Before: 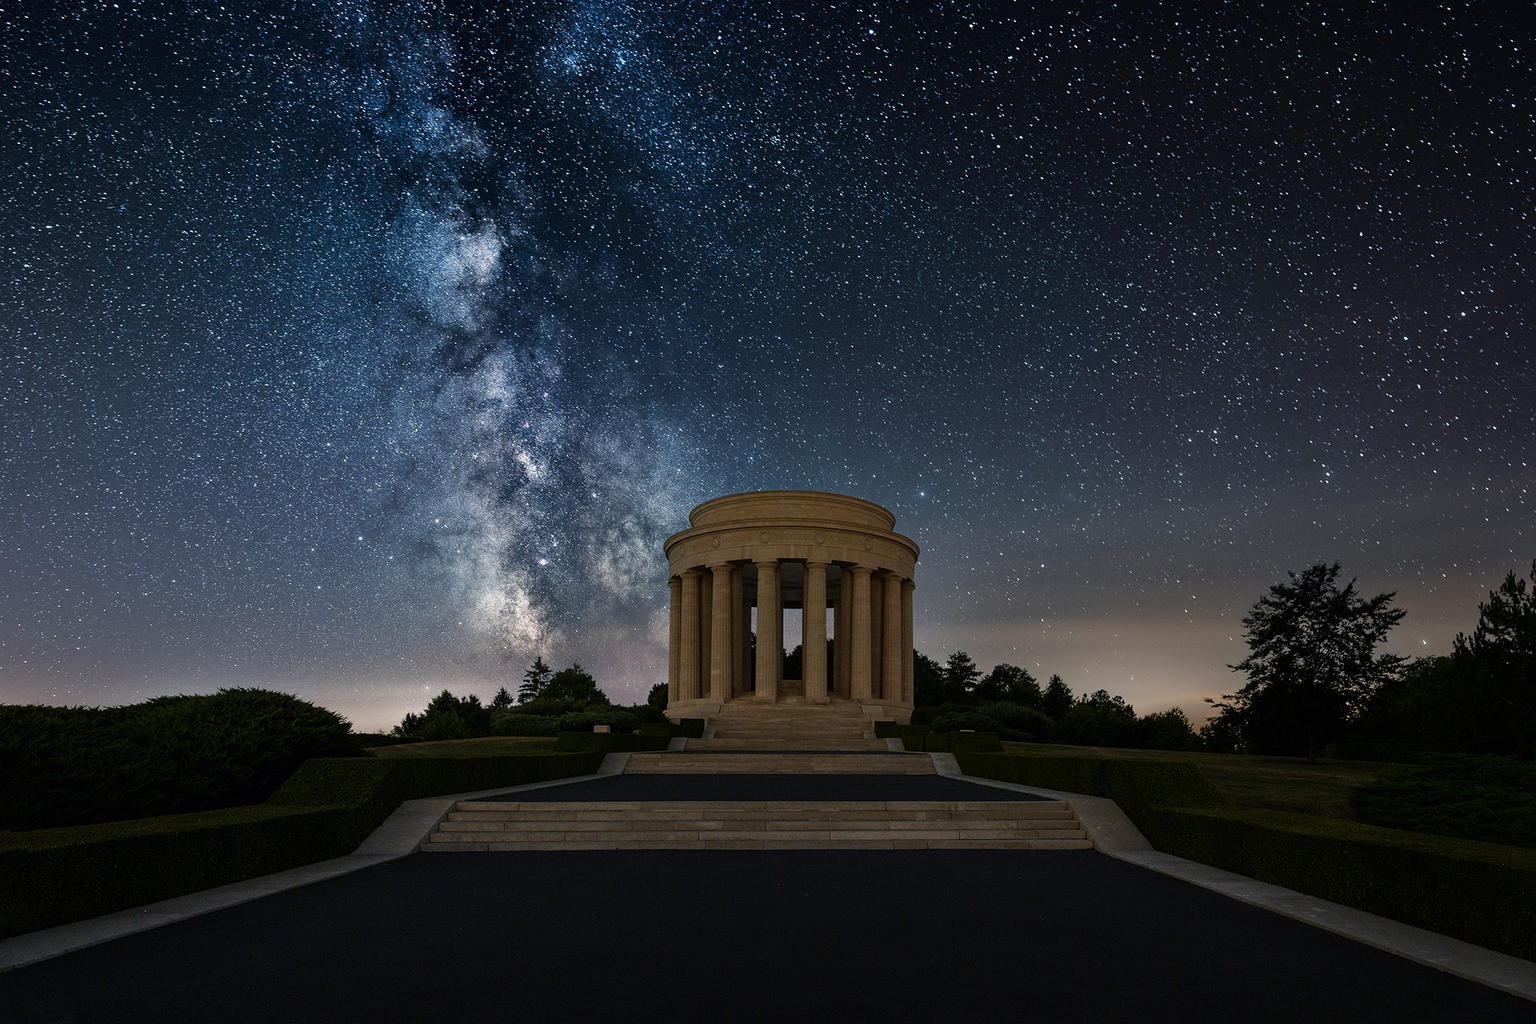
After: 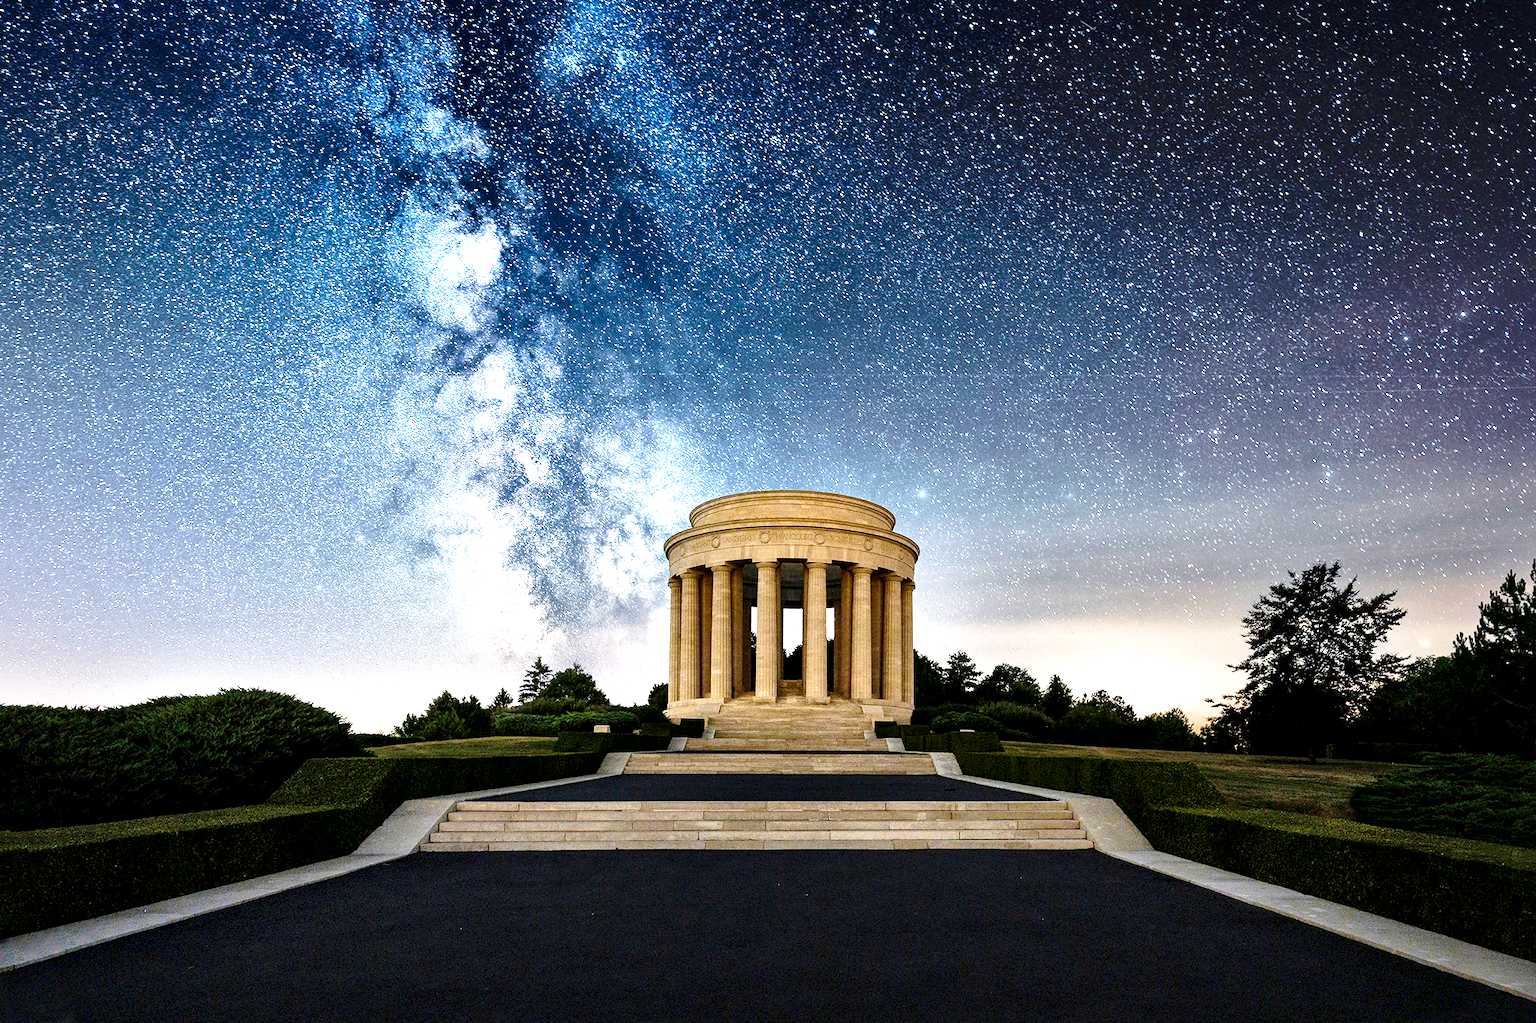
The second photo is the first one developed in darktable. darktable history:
exposure: black level correction 0.001, exposure 2 EV, compensate highlight preservation false
local contrast: mode bilateral grid, contrast 70, coarseness 75, detail 180%, midtone range 0.2
base curve: curves: ch0 [(0, 0) (0.028, 0.03) (0.121, 0.232) (0.46, 0.748) (0.859, 0.968) (1, 1)], preserve colors none
